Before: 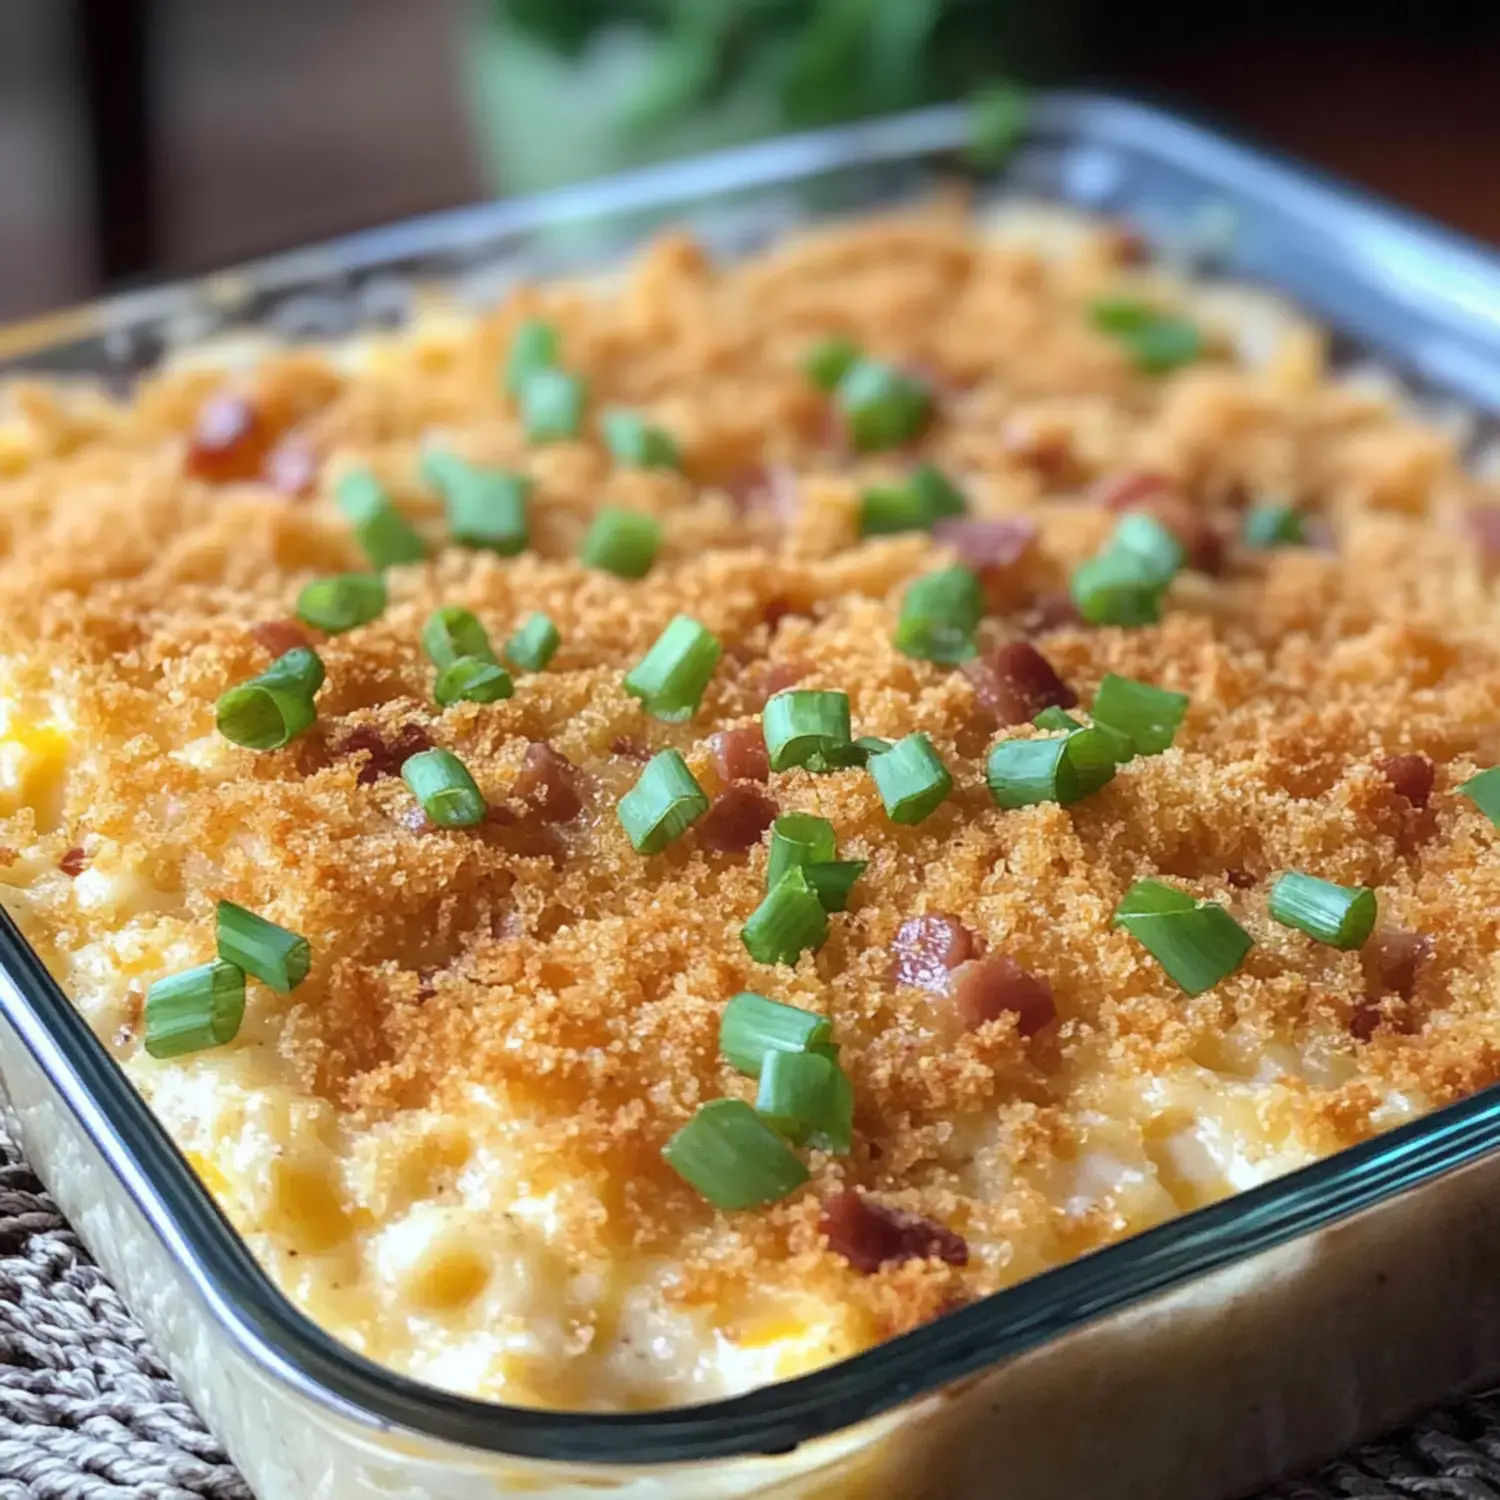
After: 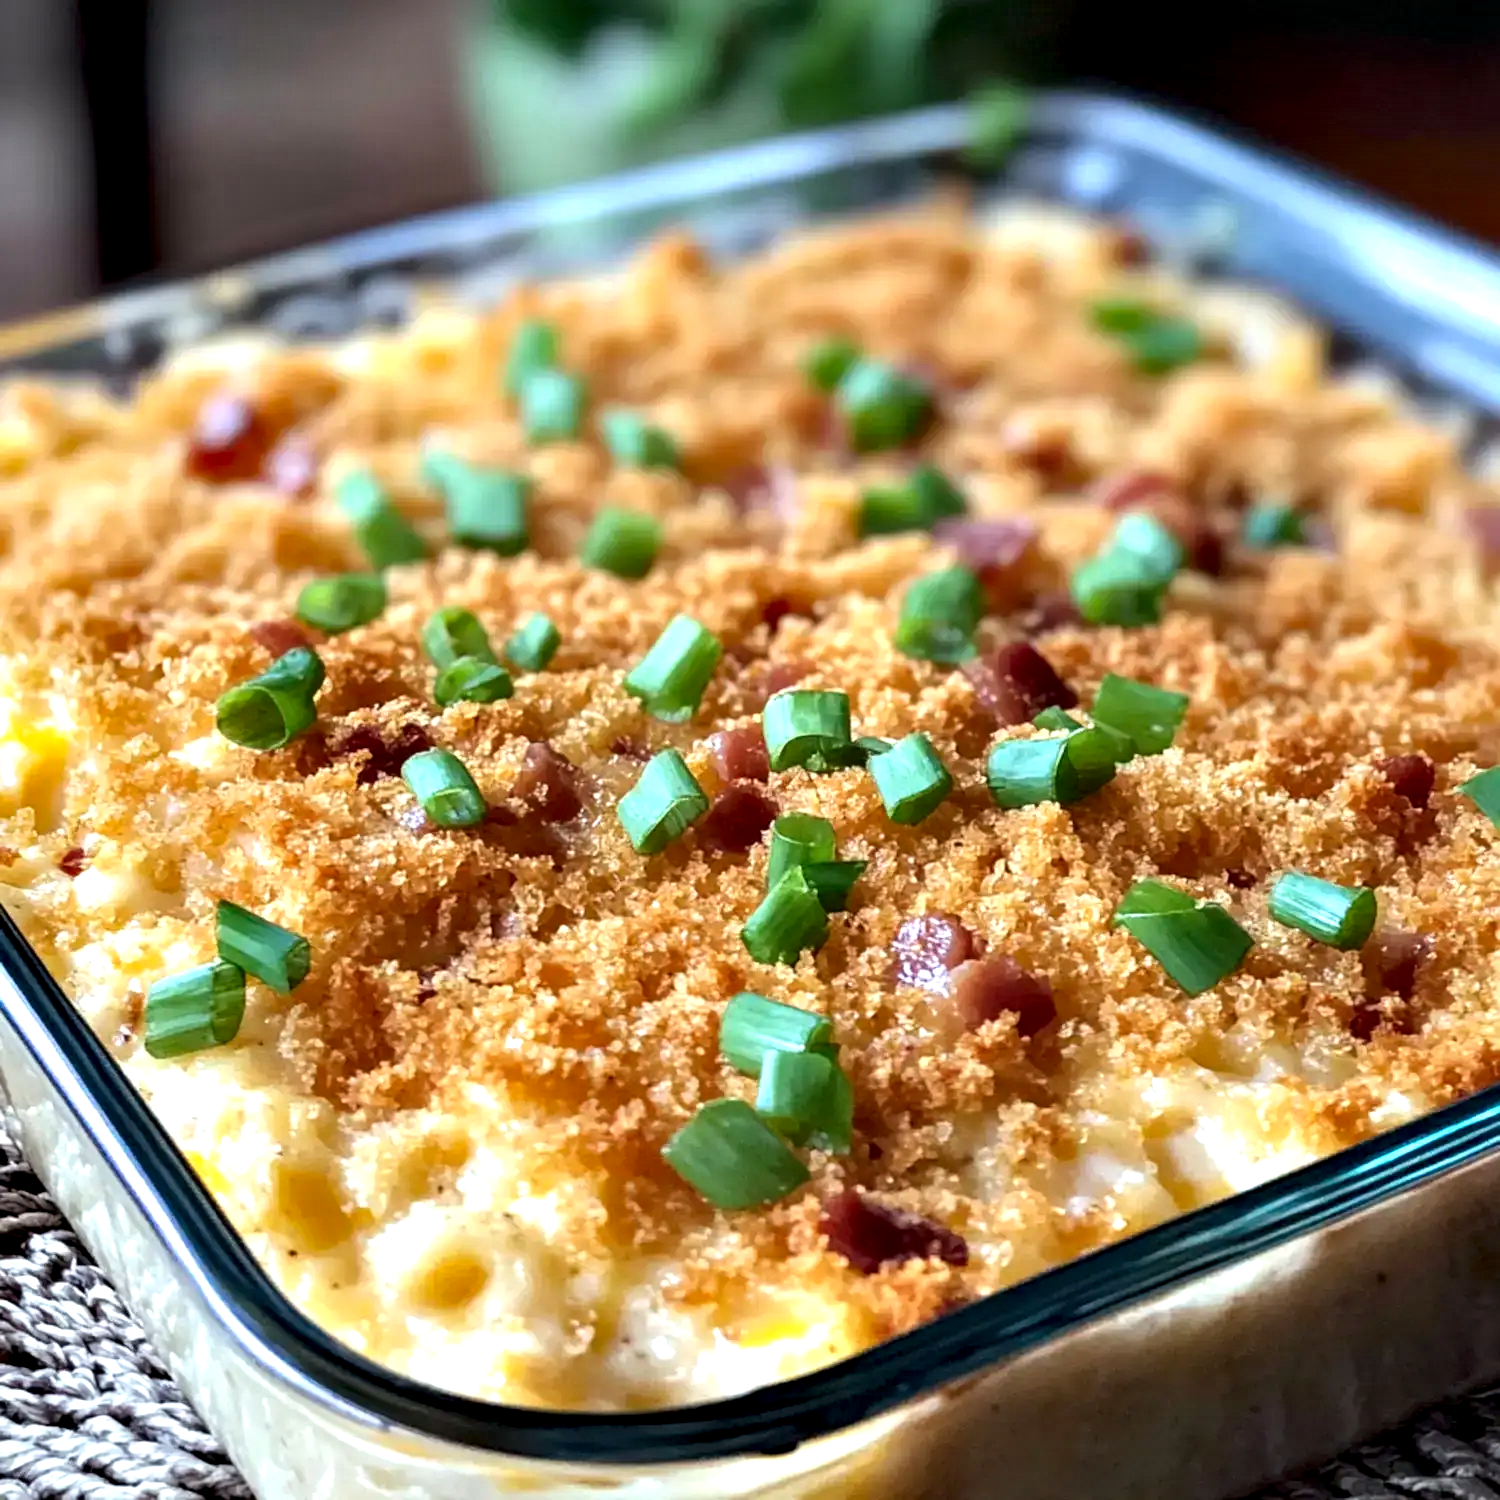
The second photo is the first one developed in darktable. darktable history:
contrast equalizer: octaves 7, y [[0.6 ×6], [0.55 ×6], [0 ×6], [0 ×6], [0 ×6]]
exposure: exposure 0.19 EV, compensate highlight preservation false
